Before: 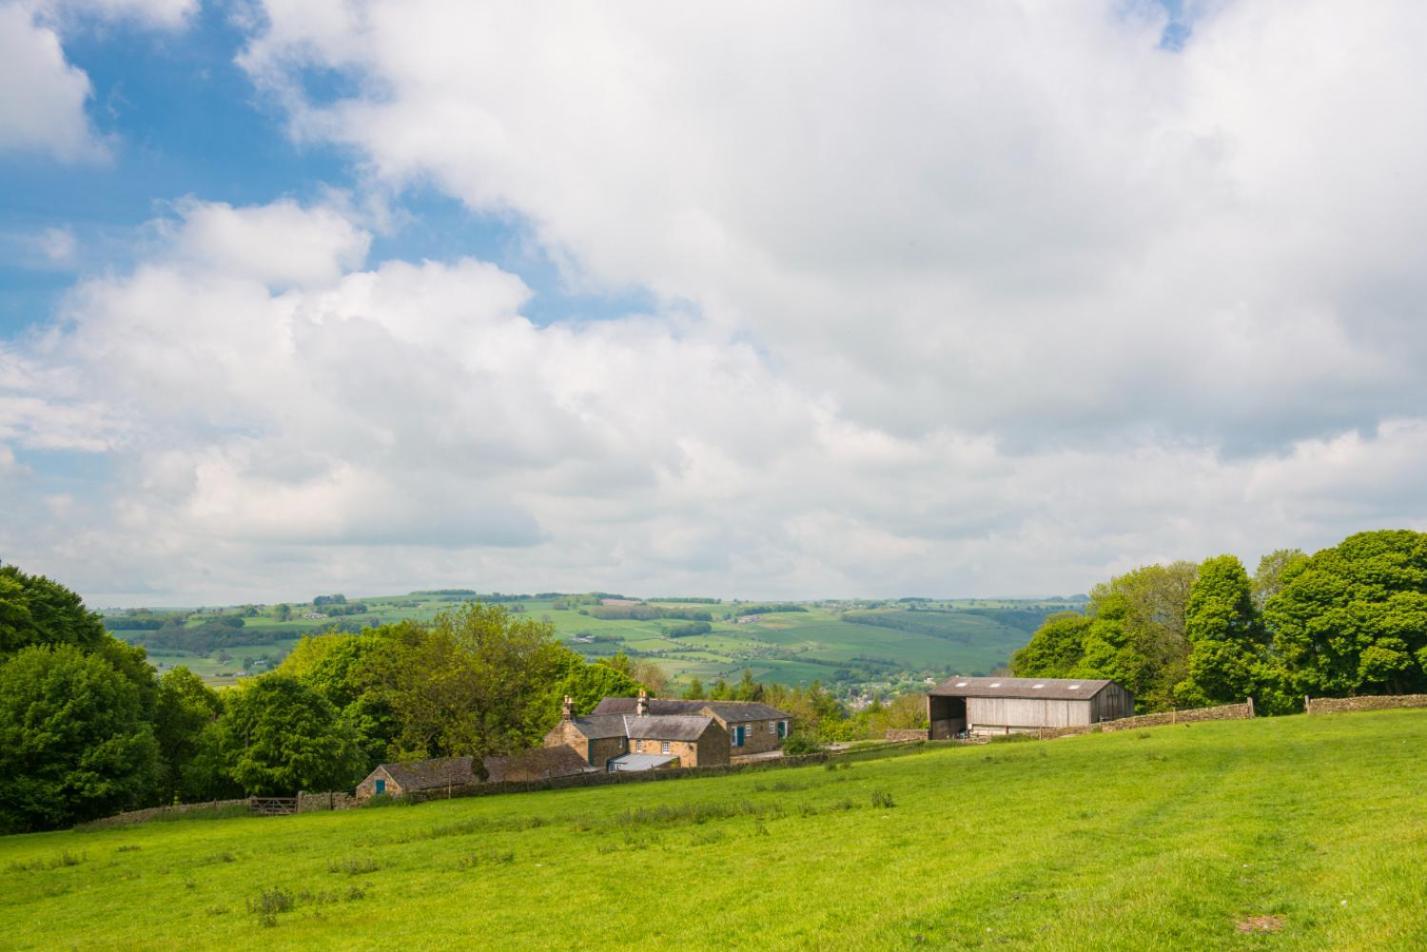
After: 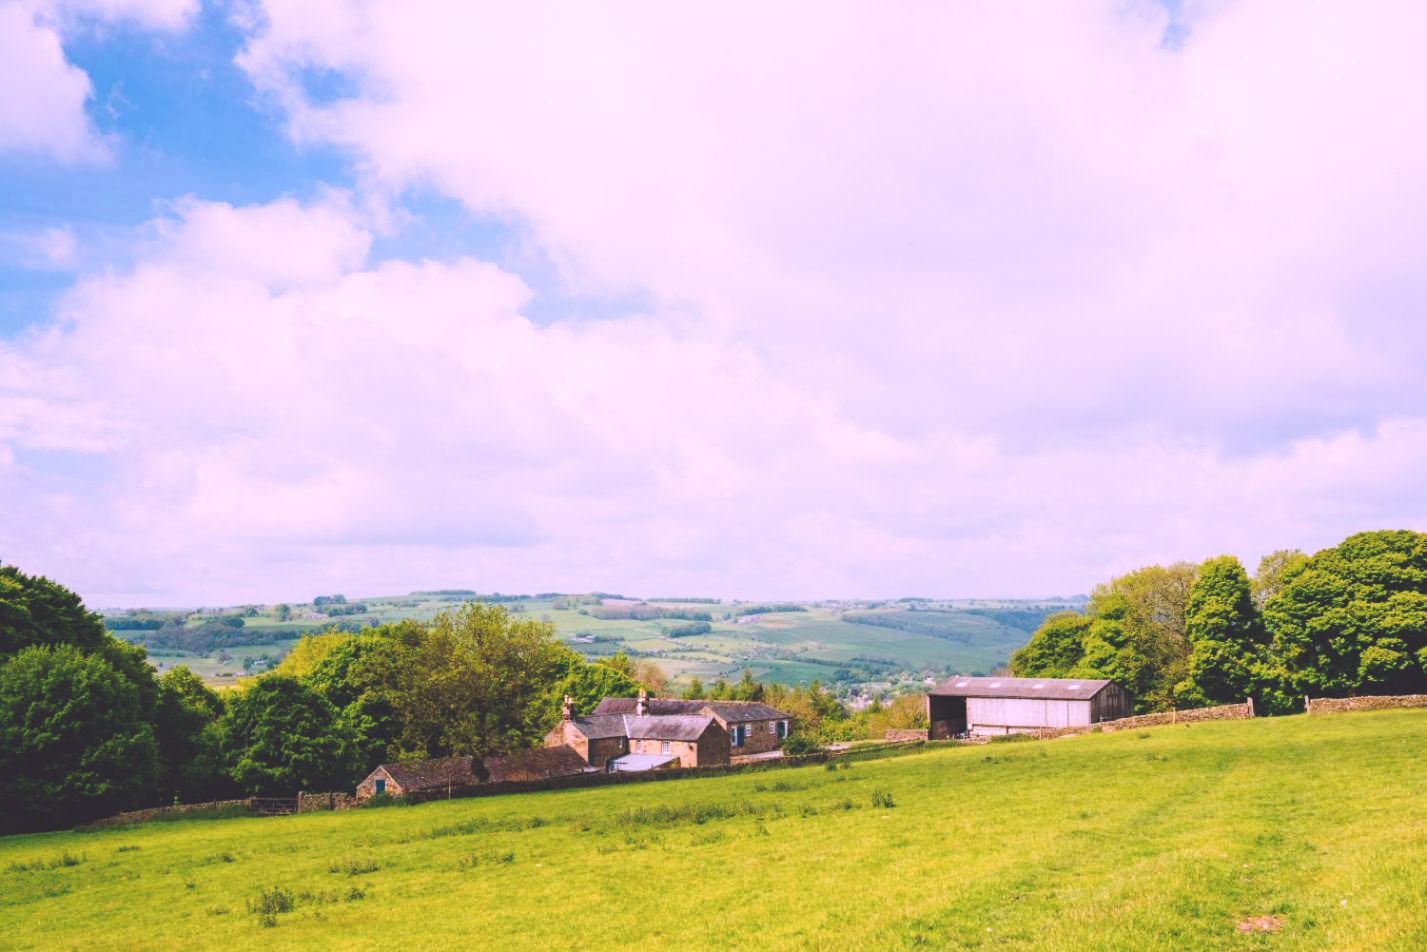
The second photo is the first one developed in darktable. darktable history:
color correction: highlights a* 16.06, highlights b* -20.36
tone curve: curves: ch0 [(0, 0) (0.003, 0.172) (0.011, 0.177) (0.025, 0.177) (0.044, 0.177) (0.069, 0.178) (0.1, 0.181) (0.136, 0.19) (0.177, 0.208) (0.224, 0.226) (0.277, 0.274) (0.335, 0.338) (0.399, 0.43) (0.468, 0.535) (0.543, 0.635) (0.623, 0.726) (0.709, 0.815) (0.801, 0.882) (0.898, 0.936) (1, 1)], preserve colors none
